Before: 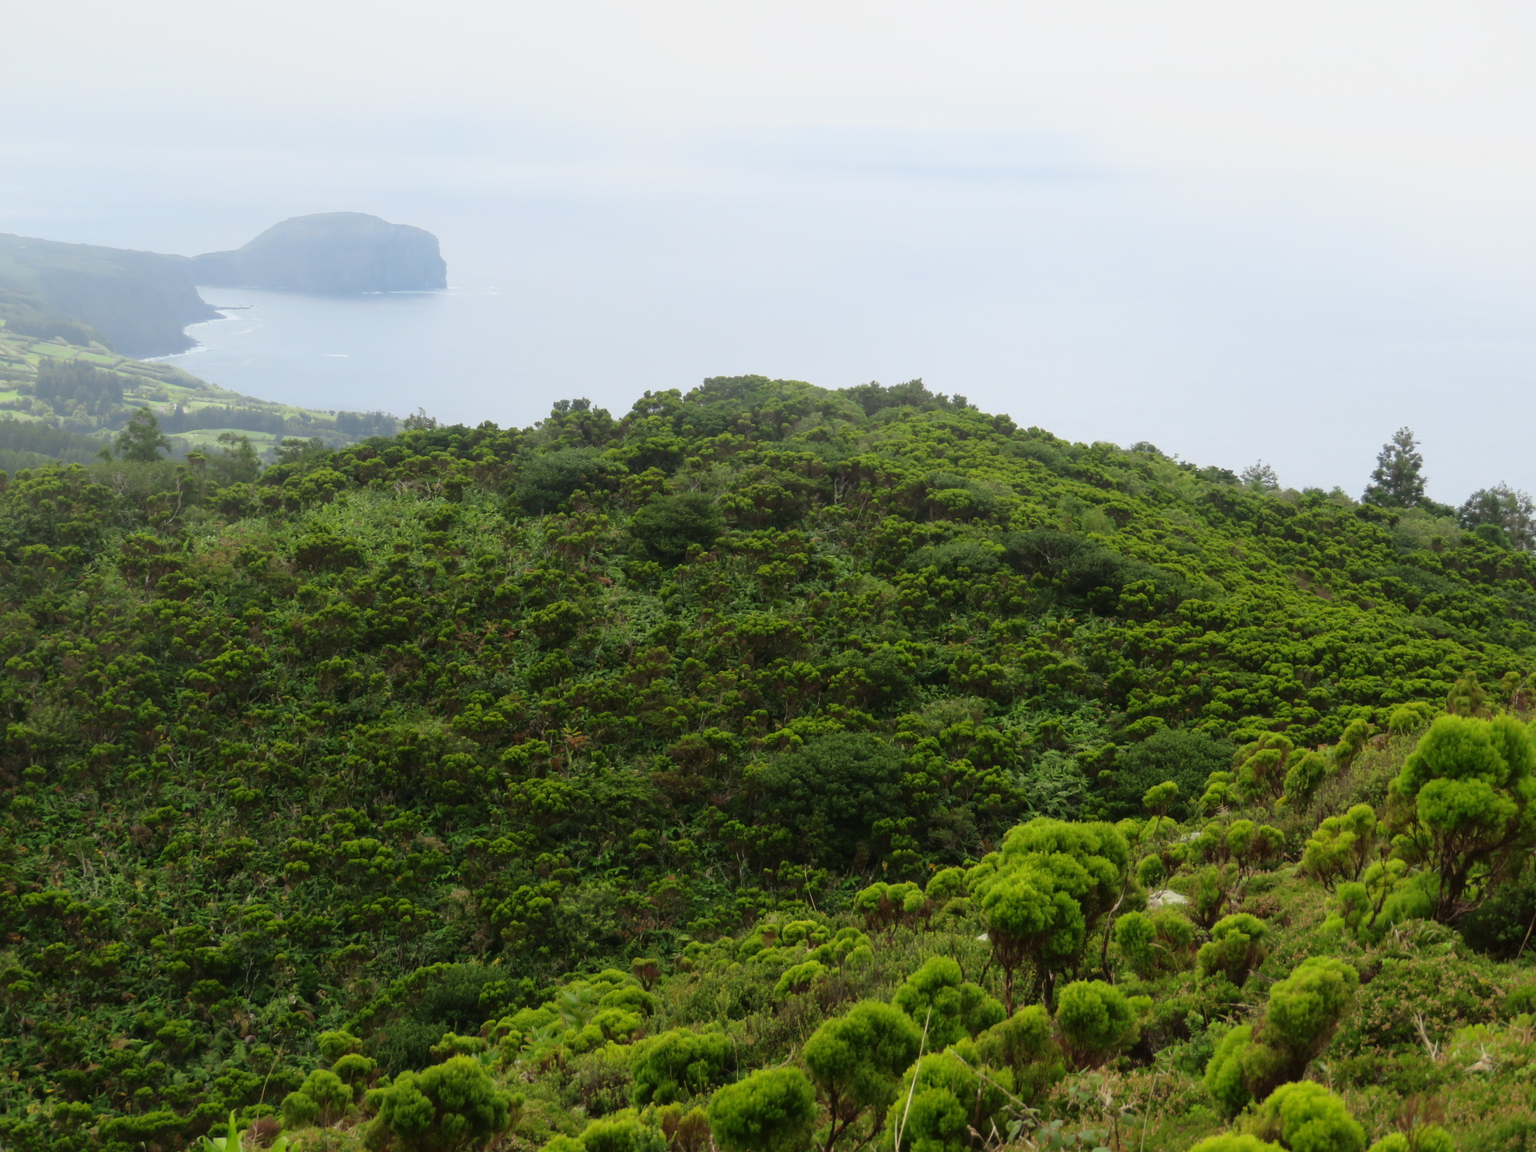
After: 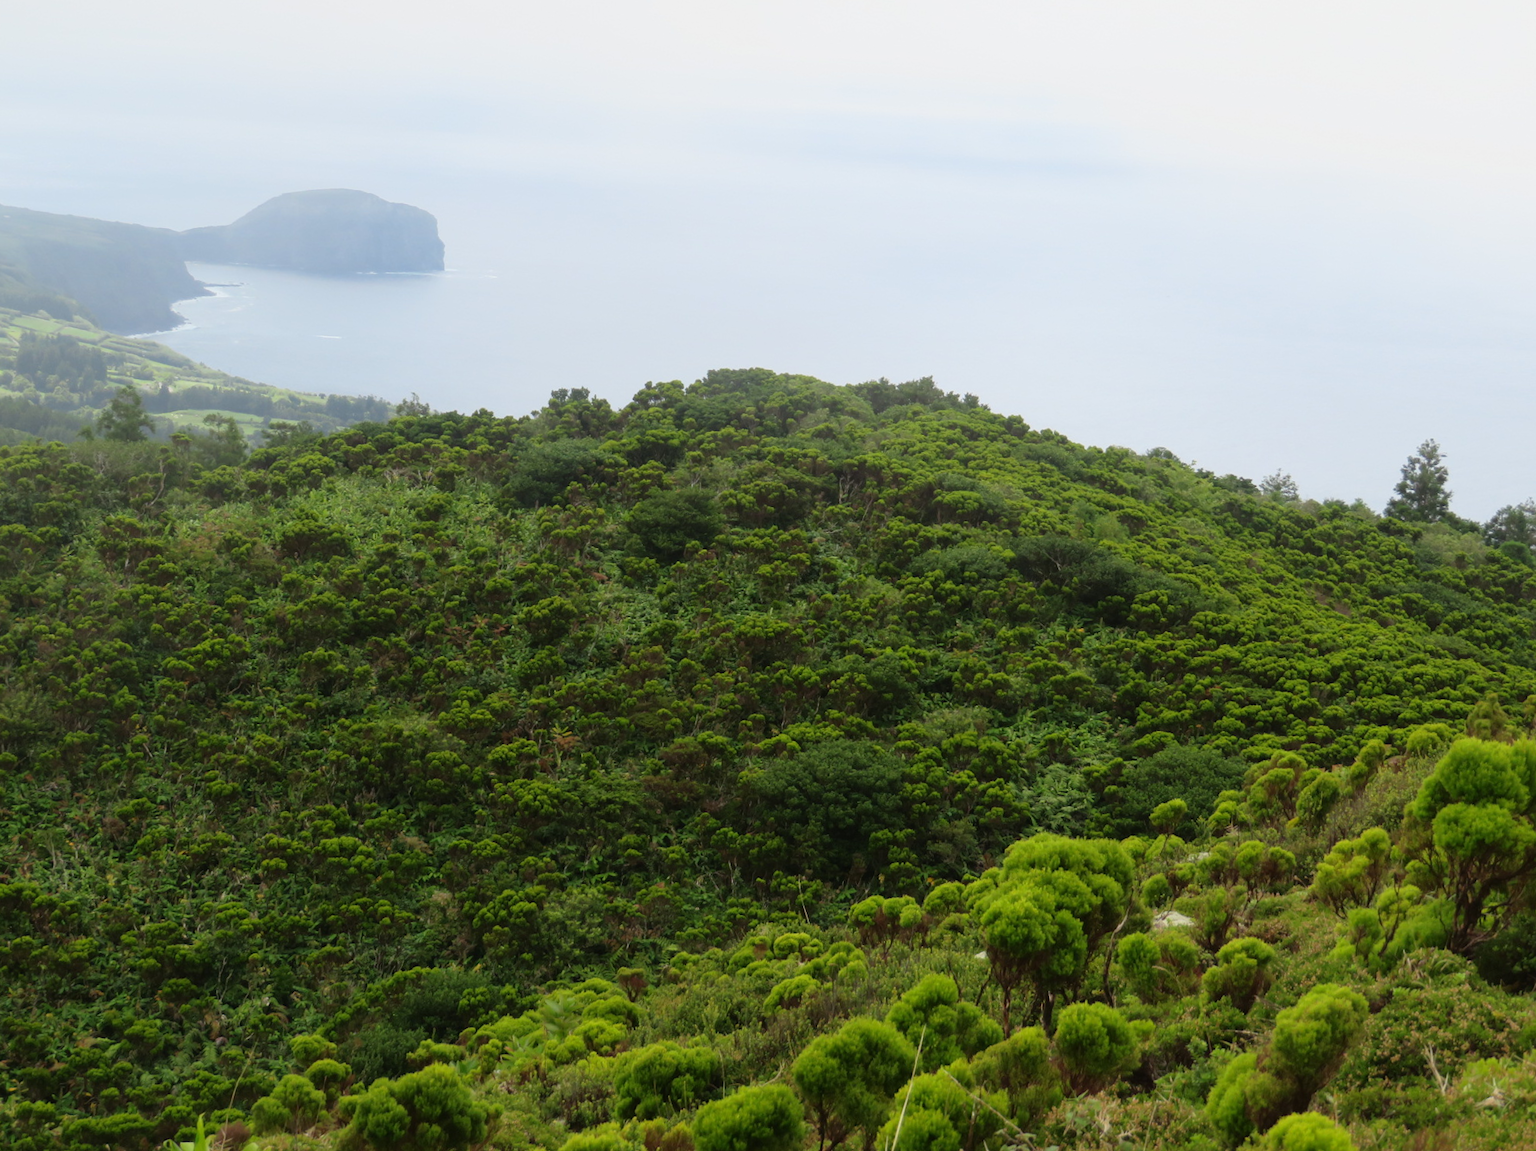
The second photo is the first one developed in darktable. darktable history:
crop and rotate: angle -1.47°
